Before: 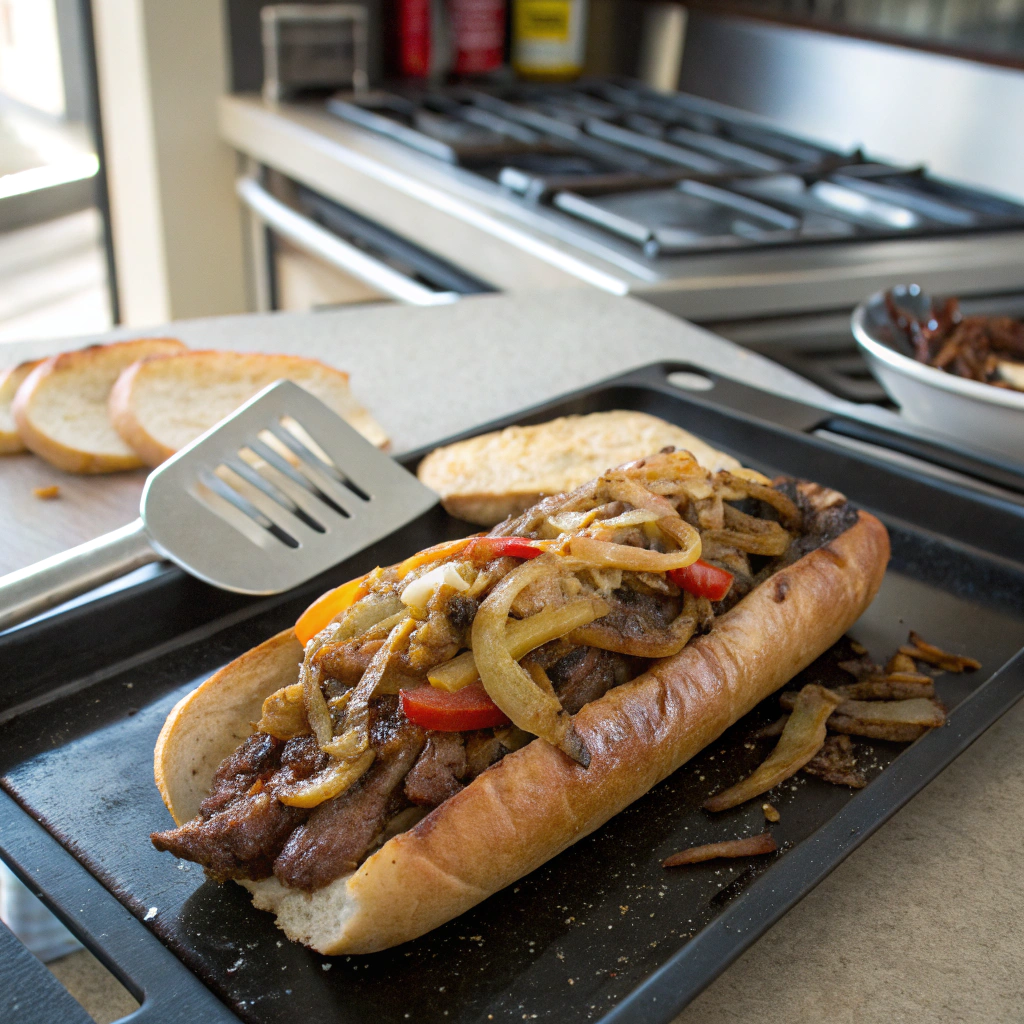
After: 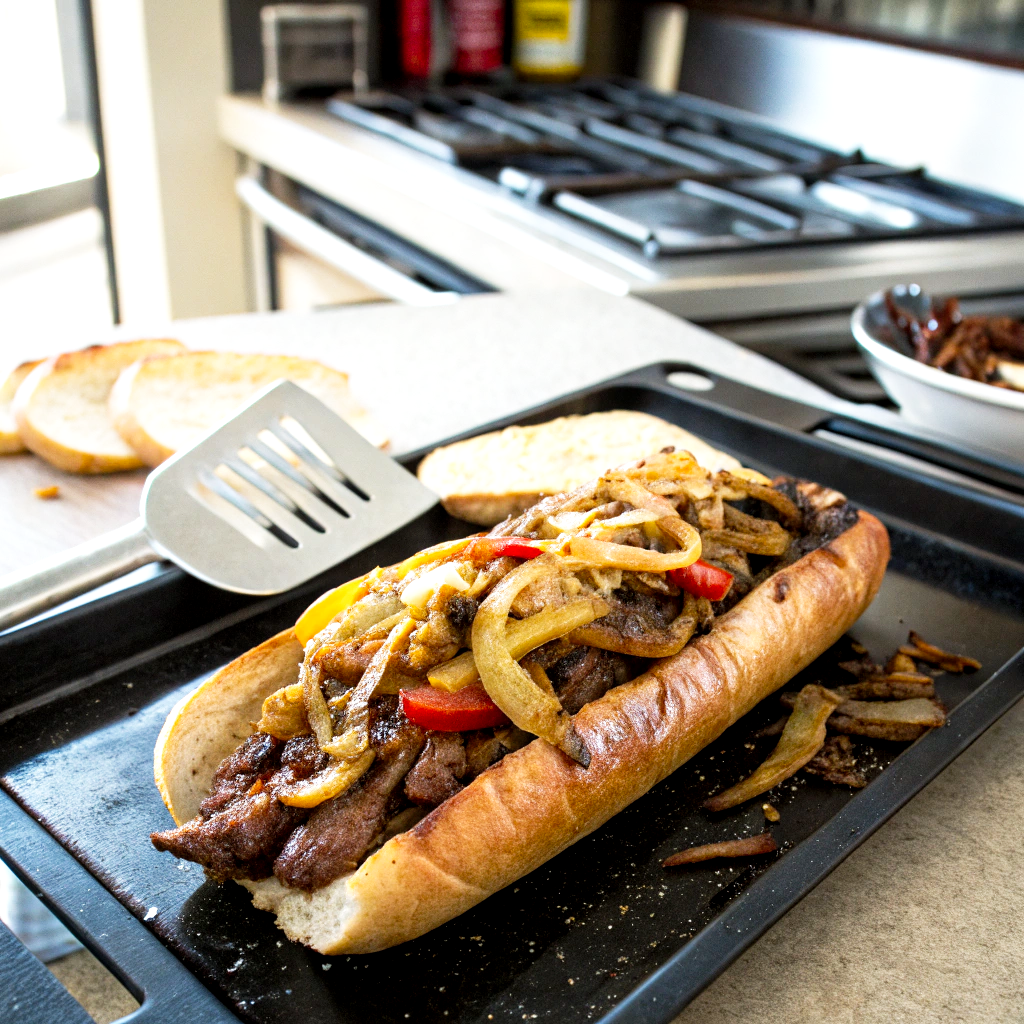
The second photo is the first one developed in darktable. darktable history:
local contrast: highlights 106%, shadows 101%, detail 132%, midtone range 0.2
base curve: curves: ch0 [(0, 0) (0.688, 0.865) (1, 1)], preserve colors none
levels: mode automatic, gray 50.89%
tone curve: curves: ch0 [(0, 0) (0.128, 0.068) (0.292, 0.274) (0.46, 0.482) (0.653, 0.717) (0.819, 0.869) (0.998, 0.969)]; ch1 [(0, 0) (0.384, 0.365) (0.463, 0.45) (0.486, 0.486) (0.503, 0.504) (0.517, 0.517) (0.549, 0.572) (0.583, 0.615) (0.672, 0.699) (0.774, 0.817) (1, 1)]; ch2 [(0, 0) (0.374, 0.344) (0.446, 0.443) (0.494, 0.5) (0.527, 0.529) (0.565, 0.591) (0.644, 0.682) (1, 1)], preserve colors none
